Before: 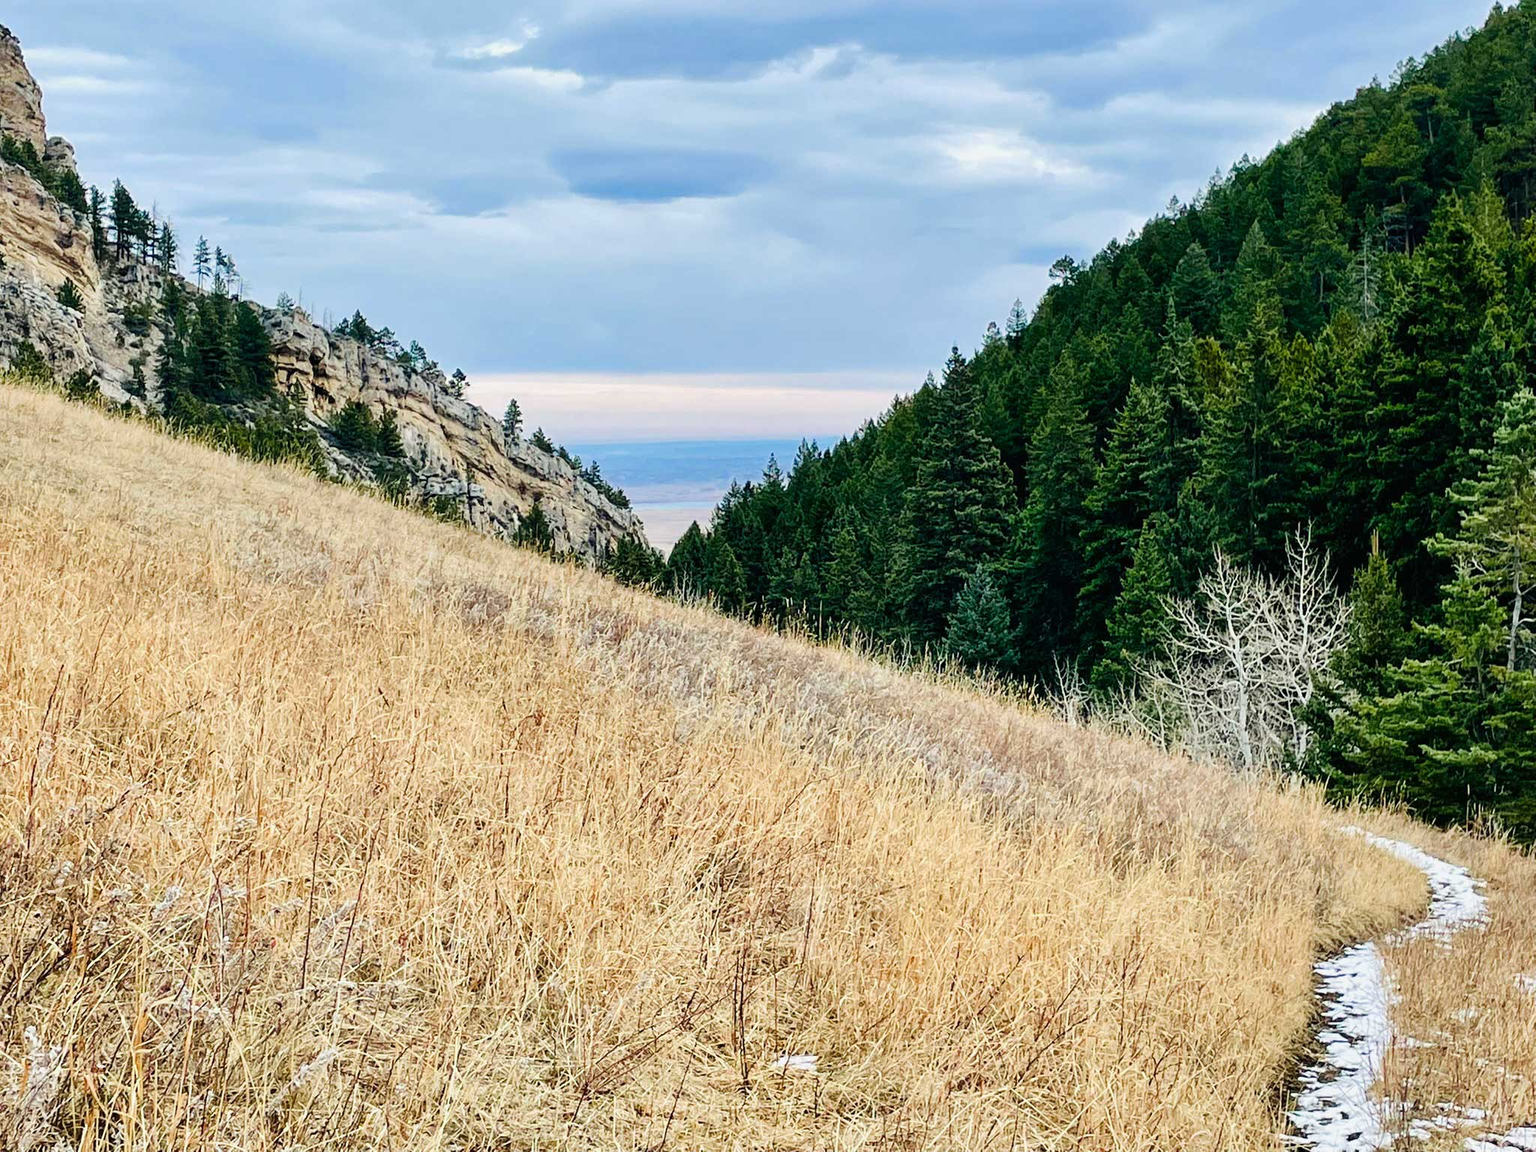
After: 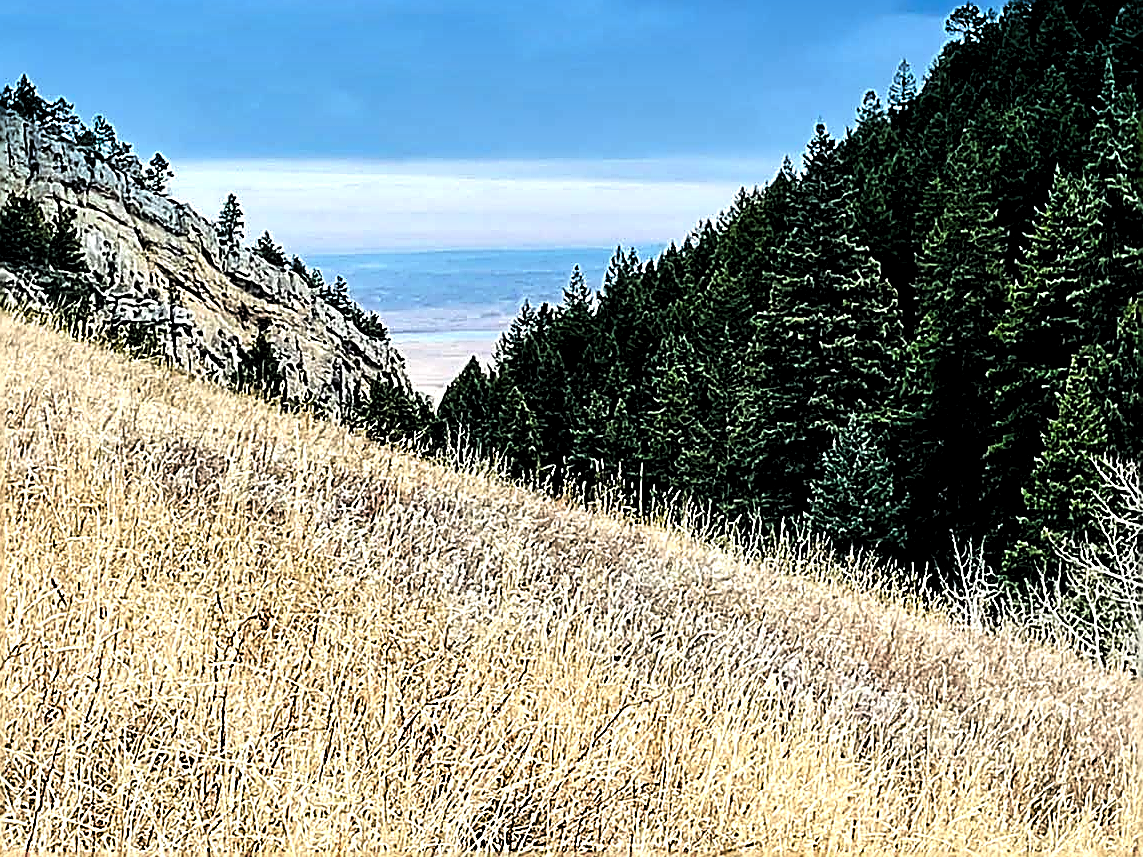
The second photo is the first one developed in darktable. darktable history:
sharpen: amount 1.861
crop and rotate: left 22.13%, top 22.054%, right 22.026%, bottom 22.102%
graduated density: density 2.02 EV, hardness 44%, rotation 0.374°, offset 8.21, hue 208.8°, saturation 97%
levels: levels [0.129, 0.519, 0.867]
